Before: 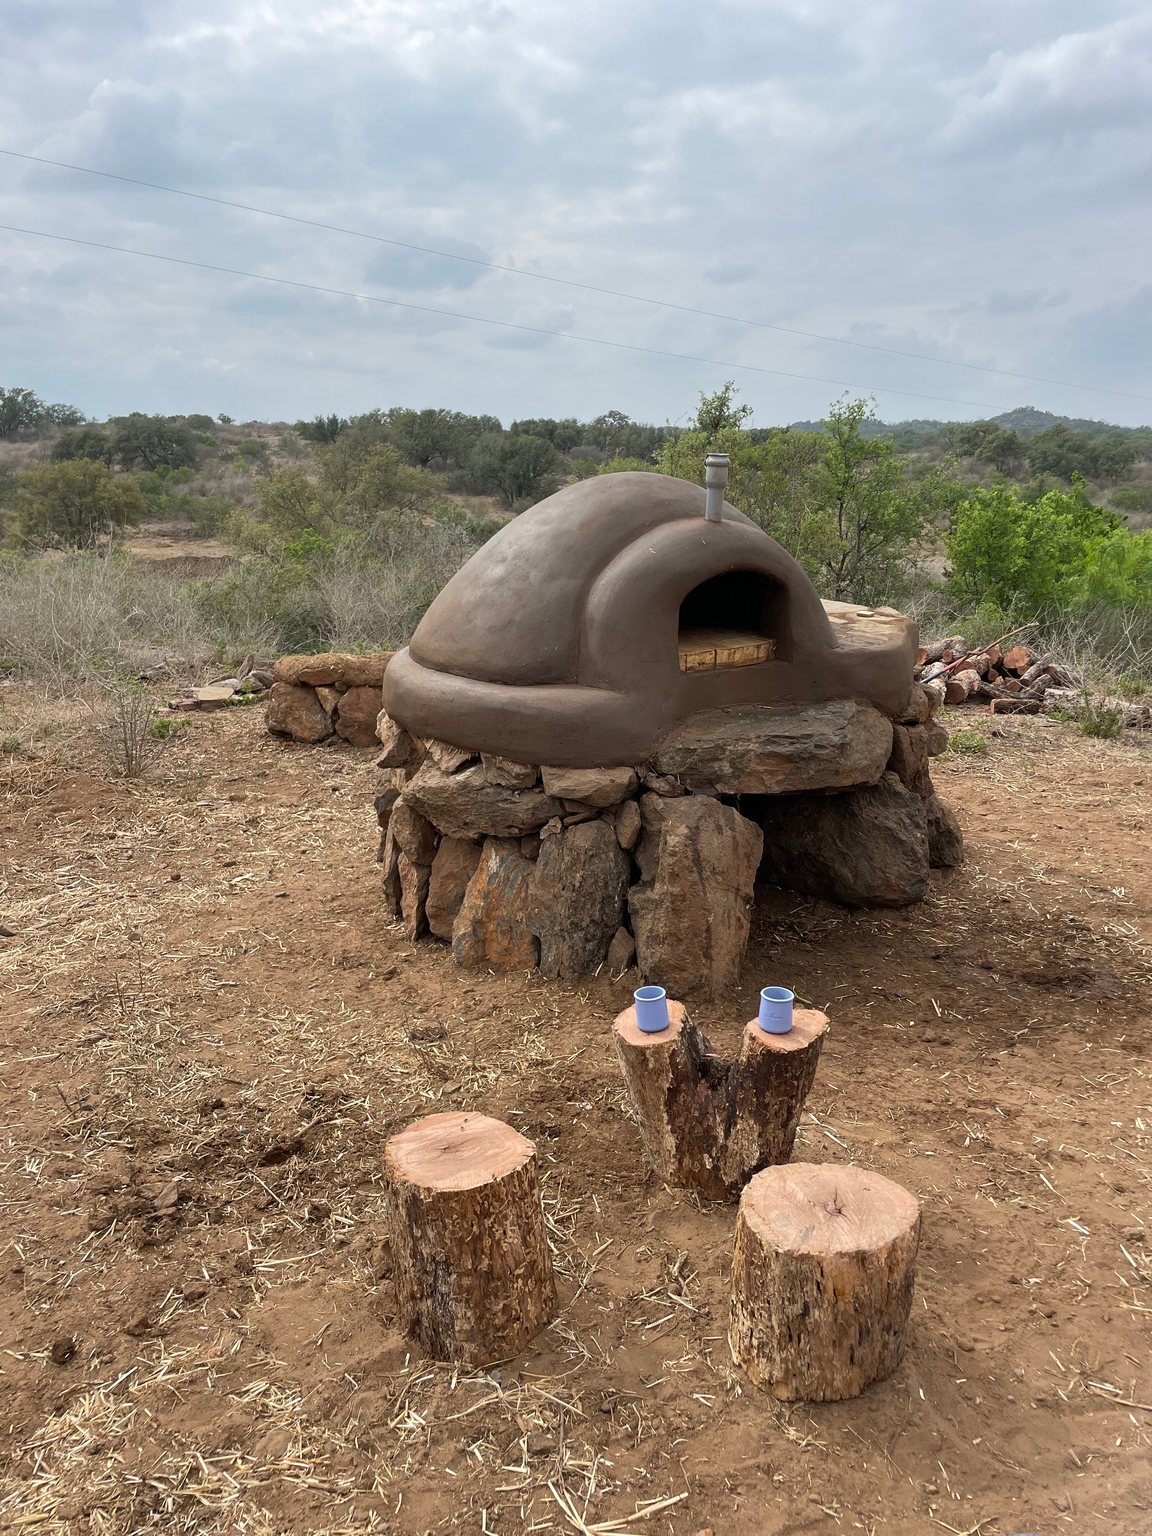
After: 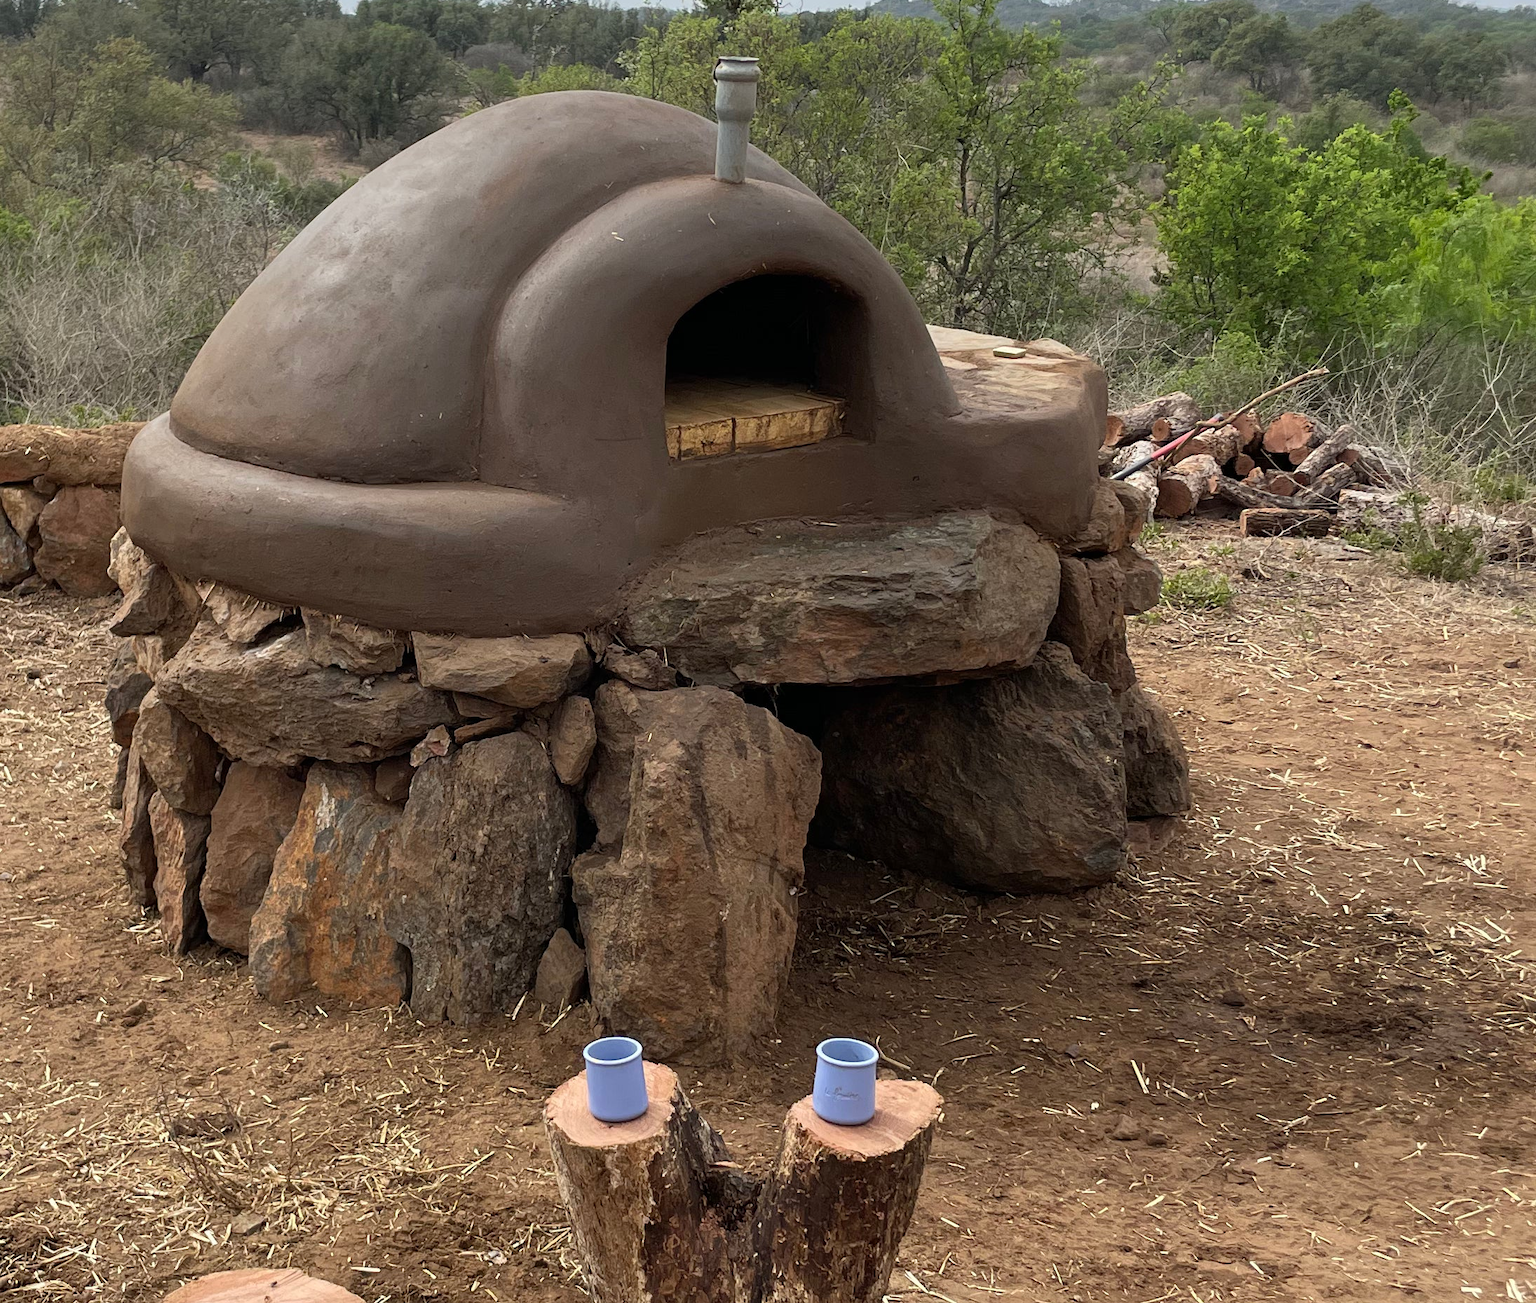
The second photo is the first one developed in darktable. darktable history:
crop and rotate: left 27.544%, top 27.523%, bottom 26.322%
color balance rgb: perceptual saturation grading › global saturation 0.132%, saturation formula JzAzBz (2021)
